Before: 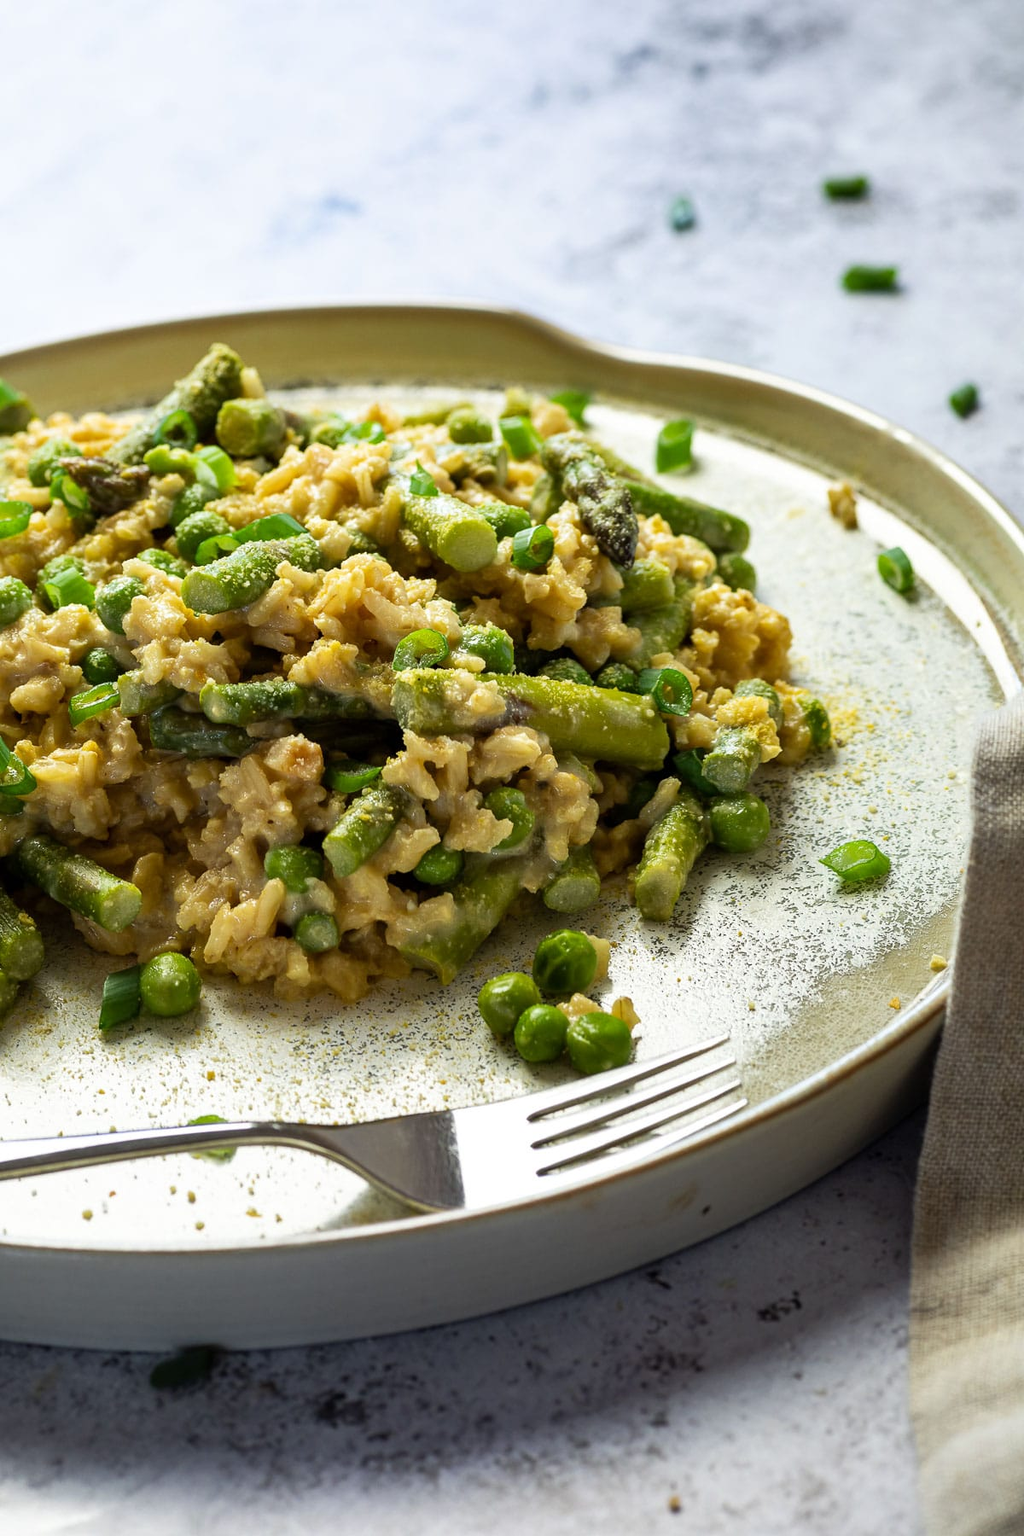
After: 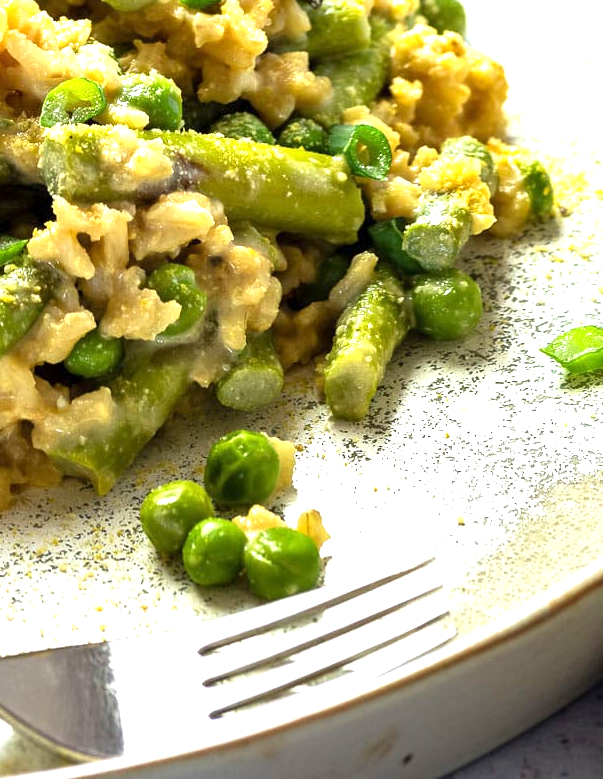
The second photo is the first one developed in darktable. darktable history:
white balance: emerald 1
crop: left 35.03%, top 36.625%, right 14.663%, bottom 20.057%
exposure: exposure 1.089 EV, compensate highlight preservation false
